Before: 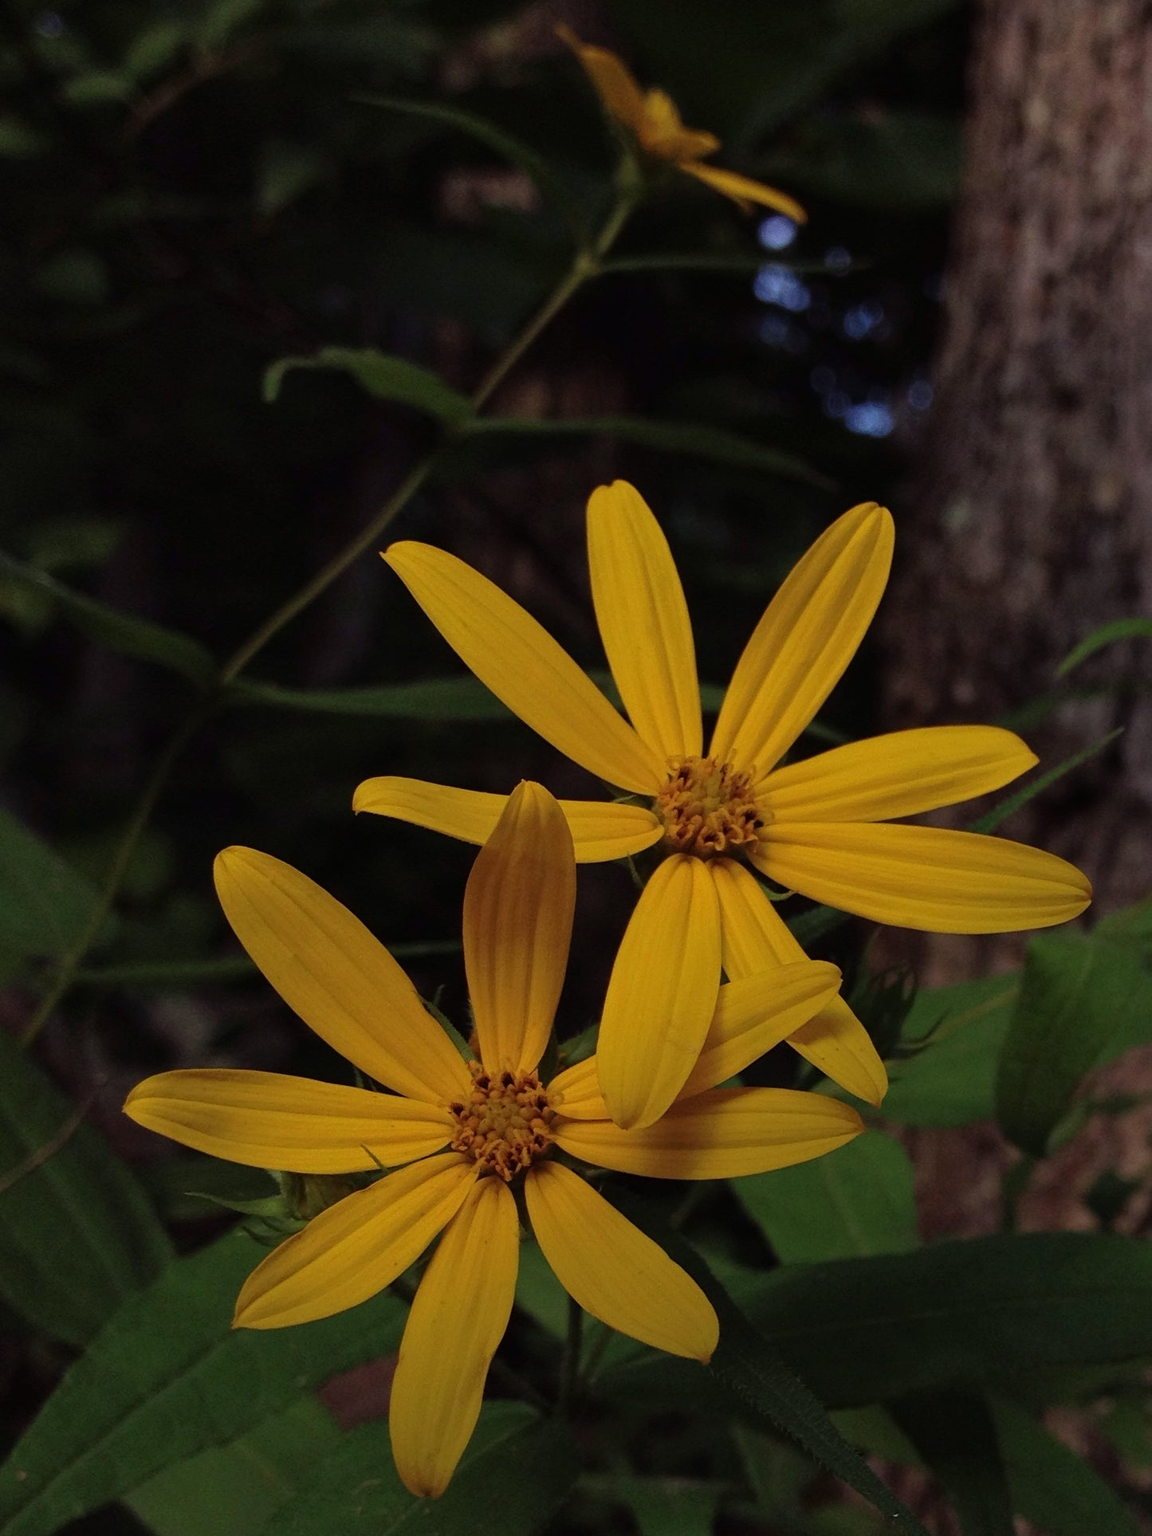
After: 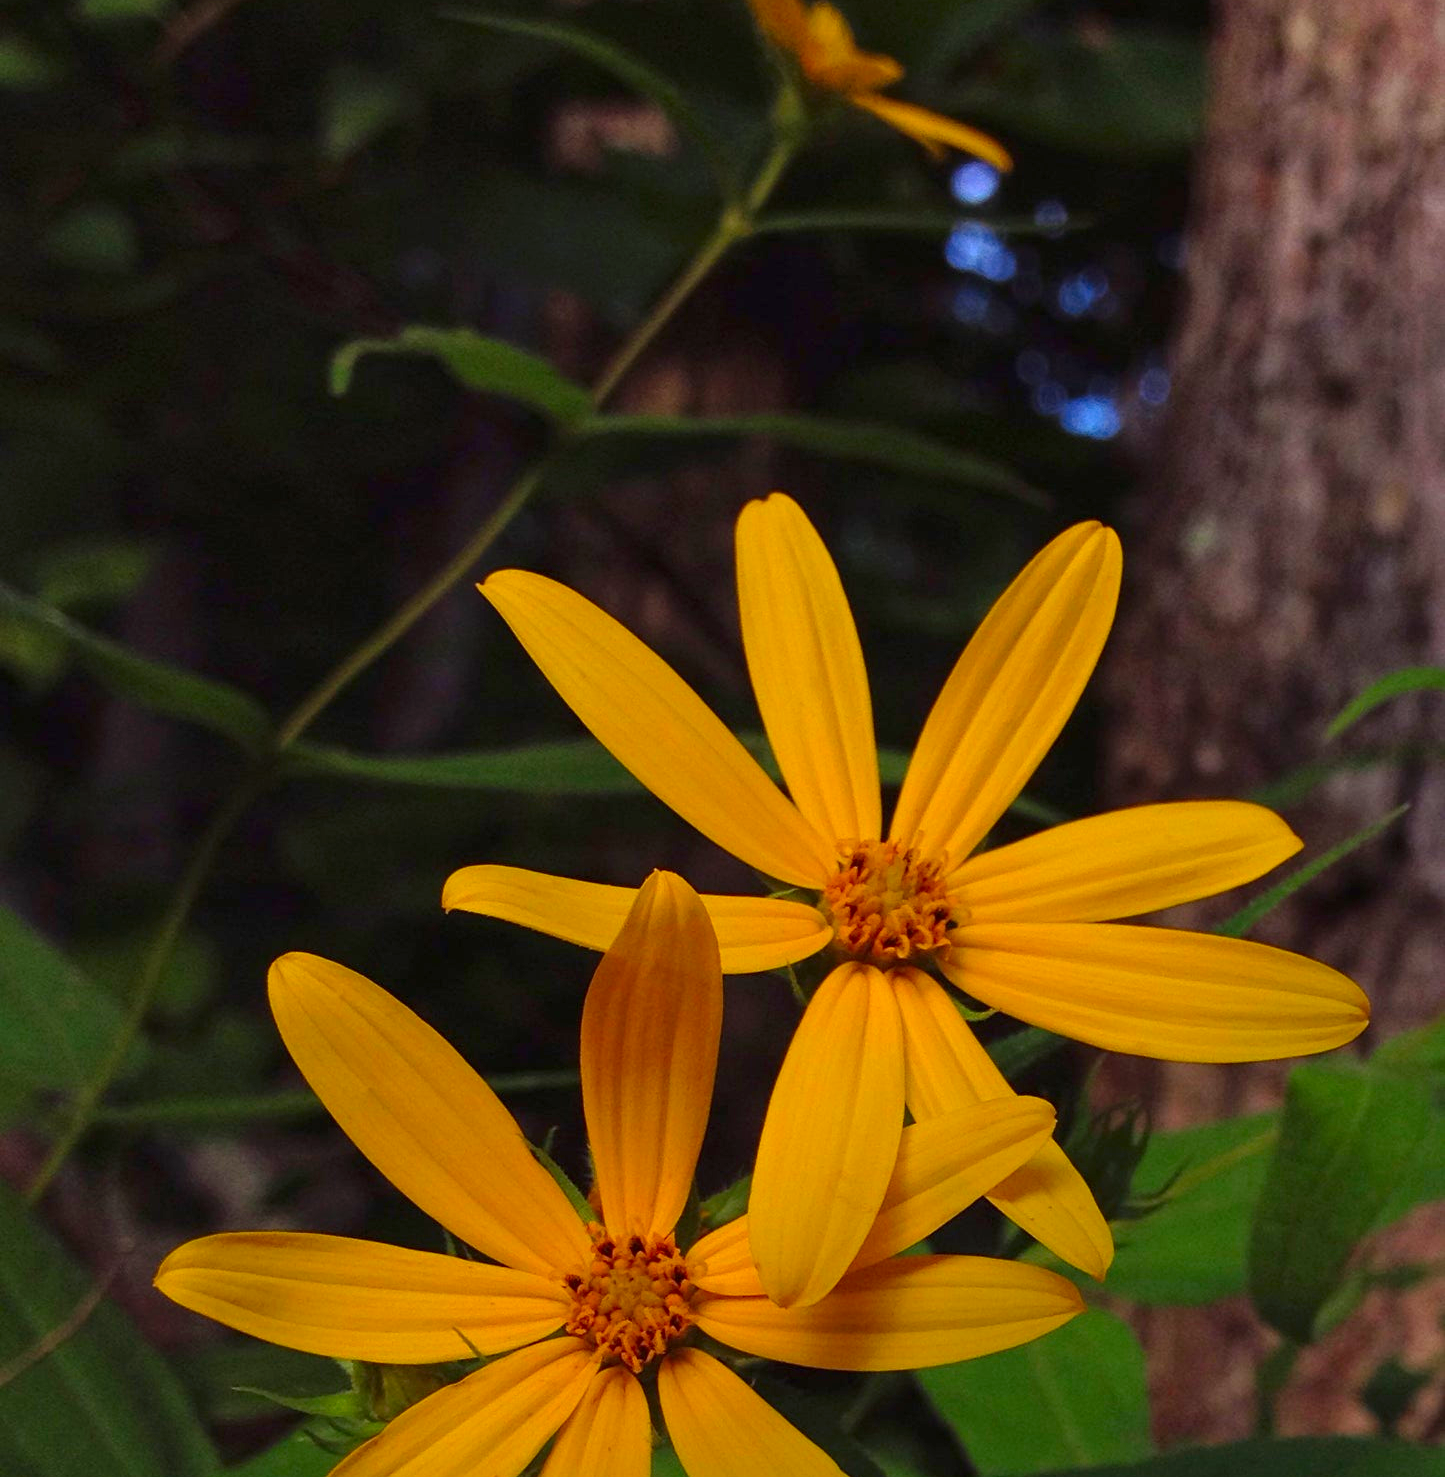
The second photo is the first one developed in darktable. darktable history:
exposure: exposure 1.2 EV, compensate highlight preservation false
crop: top 5.667%, bottom 17.637%
color zones: curves: ch0 [(0, 0.425) (0.143, 0.422) (0.286, 0.42) (0.429, 0.419) (0.571, 0.419) (0.714, 0.42) (0.857, 0.422) (1, 0.425)]; ch1 [(0, 0.666) (0.143, 0.669) (0.286, 0.671) (0.429, 0.67) (0.571, 0.67) (0.714, 0.67) (0.857, 0.67) (1, 0.666)]
